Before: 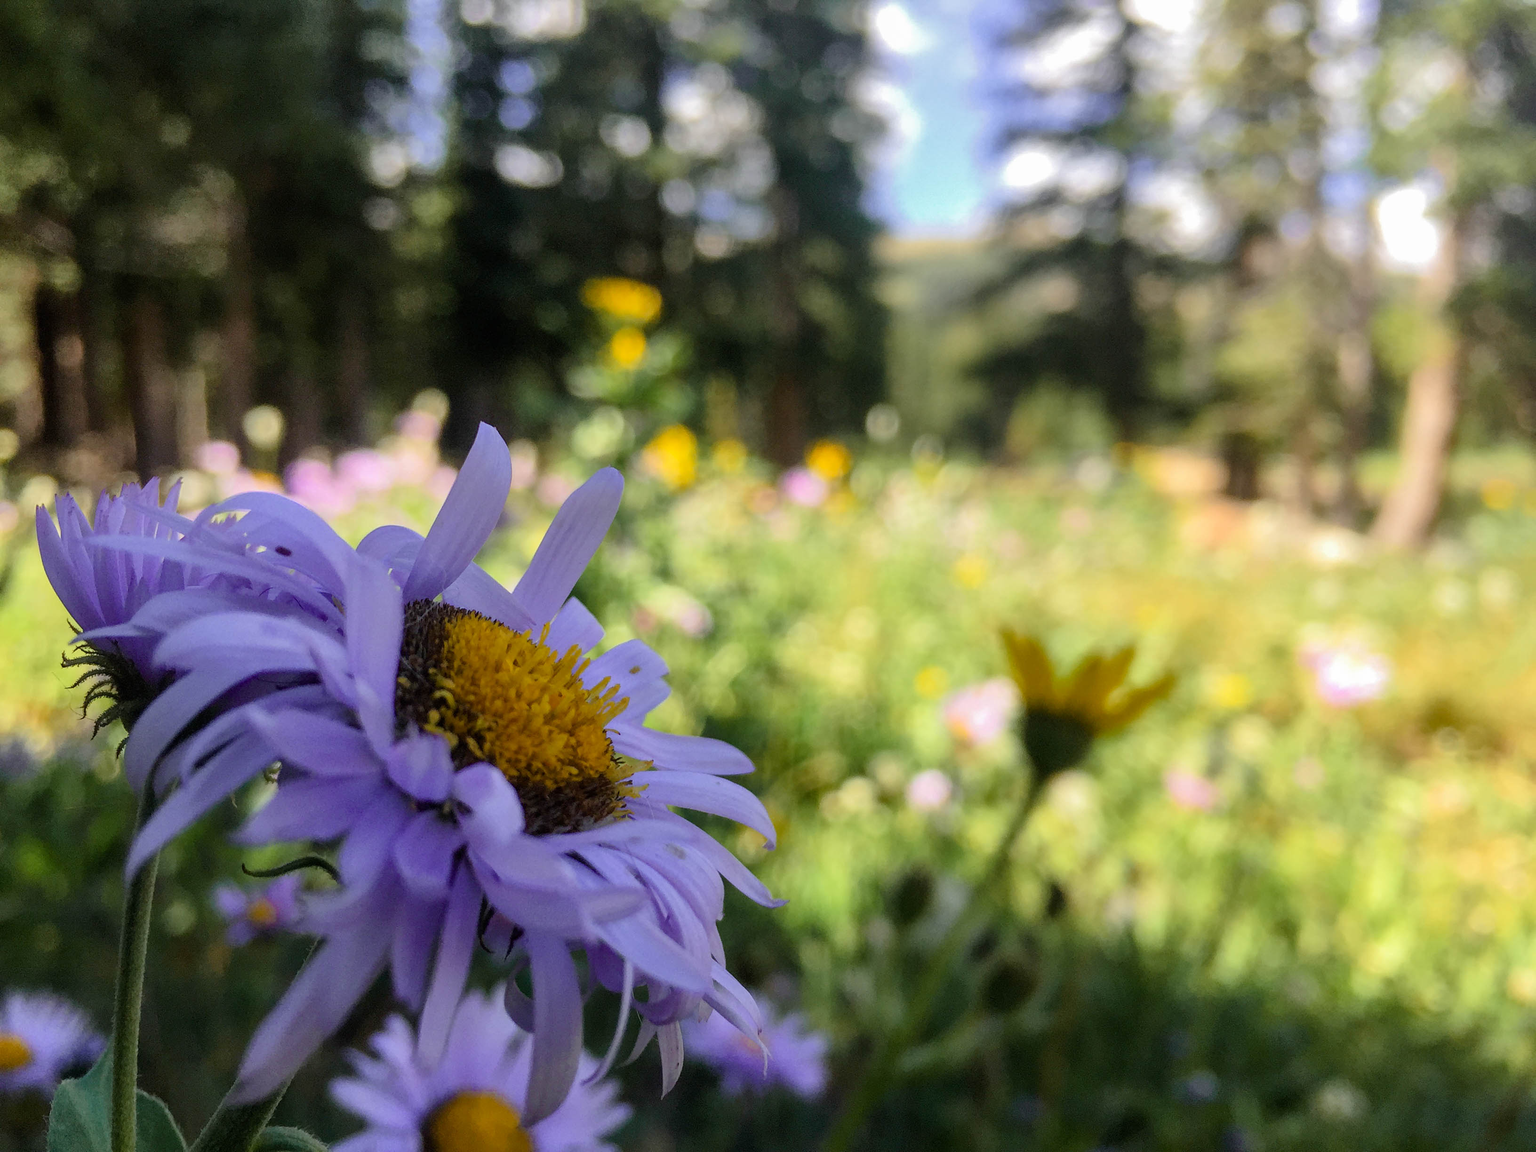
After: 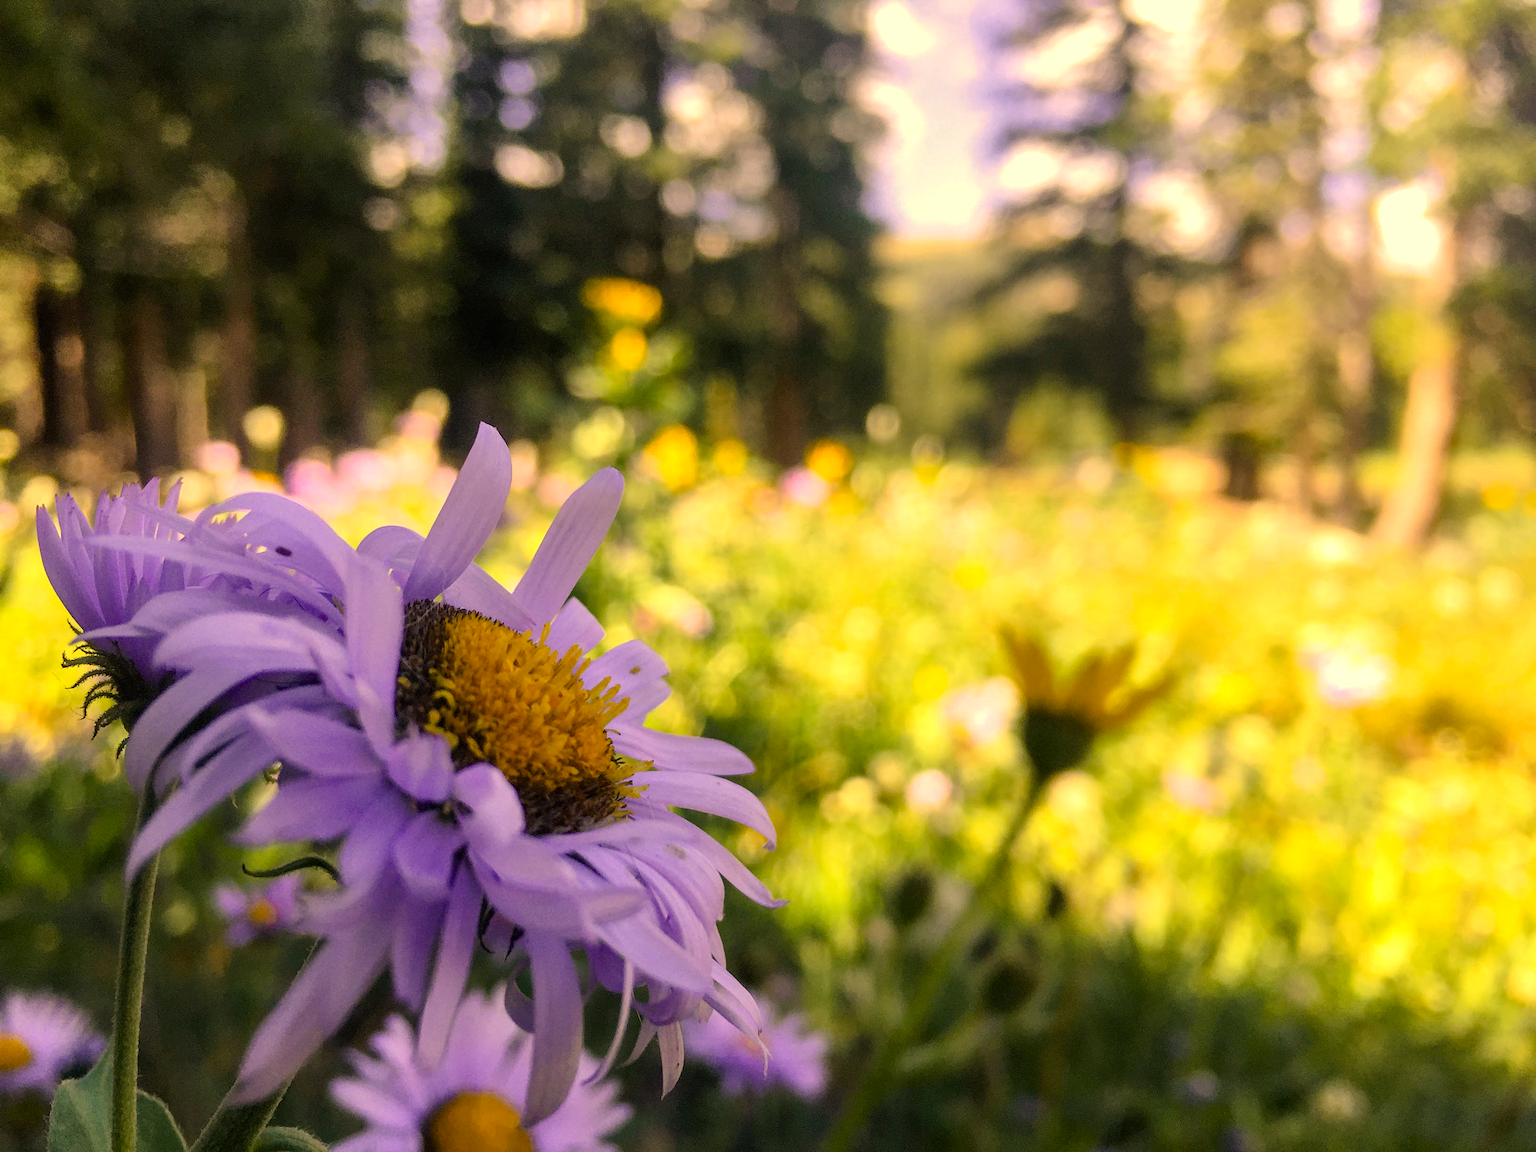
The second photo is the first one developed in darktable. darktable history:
exposure: exposure 0.376 EV, compensate highlight preservation false
color correction: highlights a* 15, highlights b* 31.55
